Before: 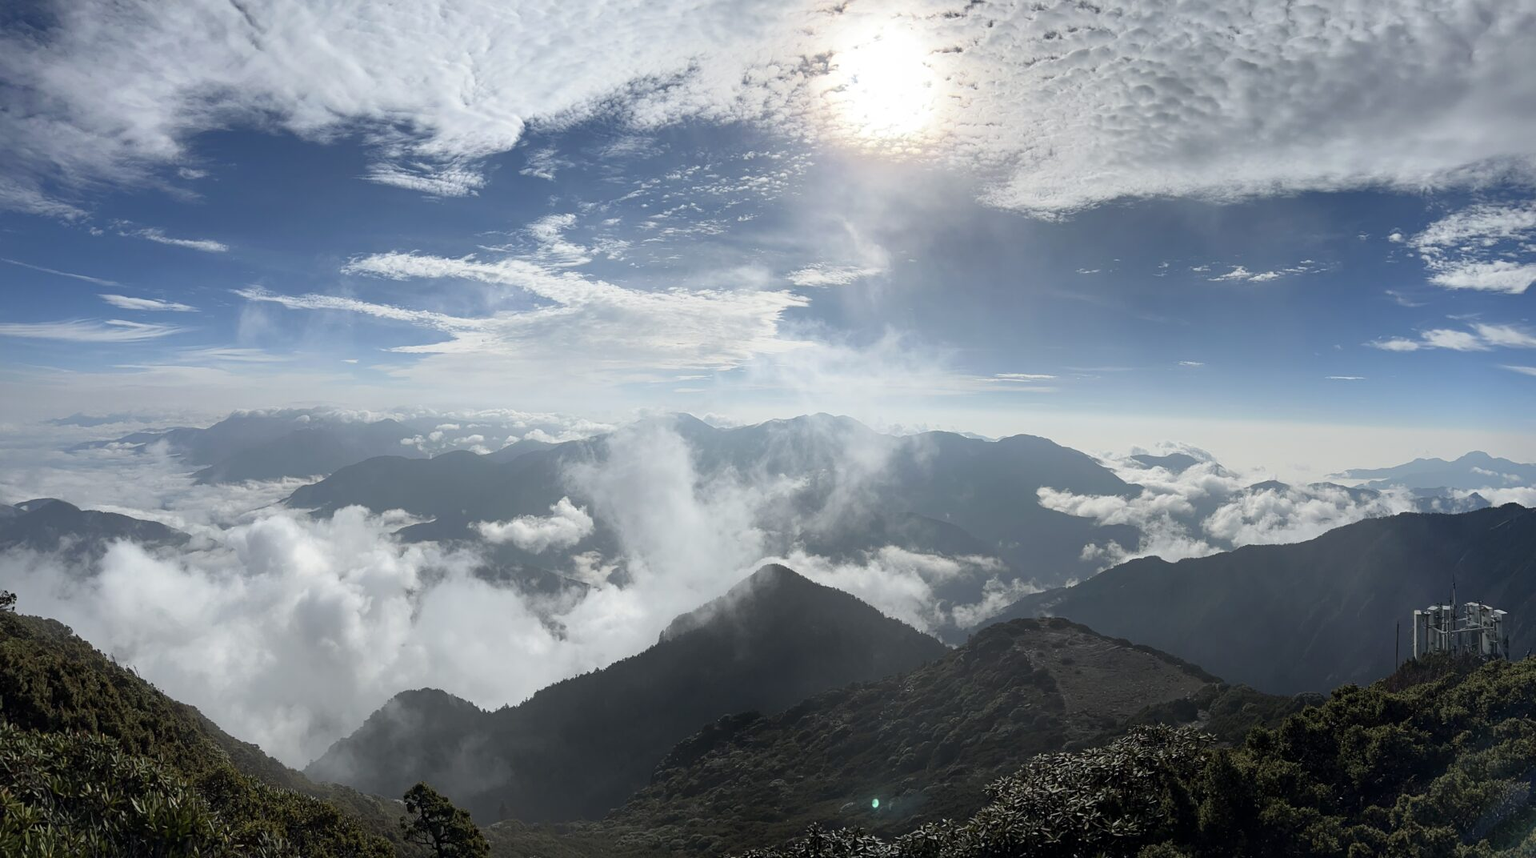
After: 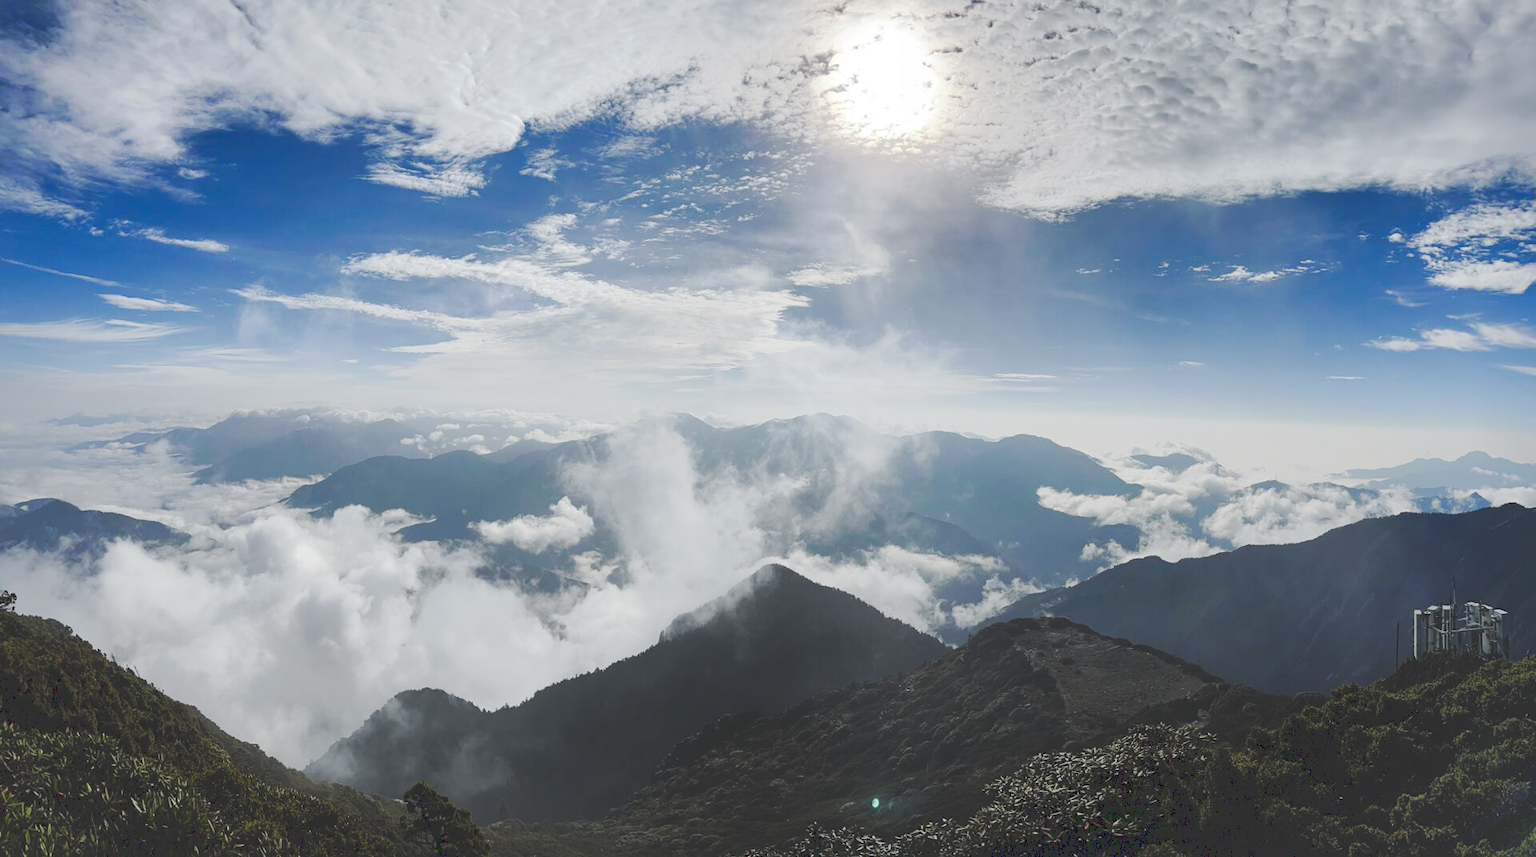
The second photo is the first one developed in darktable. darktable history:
tone curve: curves: ch0 [(0, 0) (0.003, 0.13) (0.011, 0.13) (0.025, 0.134) (0.044, 0.136) (0.069, 0.139) (0.1, 0.144) (0.136, 0.151) (0.177, 0.171) (0.224, 0.2) (0.277, 0.247) (0.335, 0.318) (0.399, 0.412) (0.468, 0.536) (0.543, 0.659) (0.623, 0.746) (0.709, 0.812) (0.801, 0.871) (0.898, 0.915) (1, 1)], preserve colors none
shadows and highlights: on, module defaults
